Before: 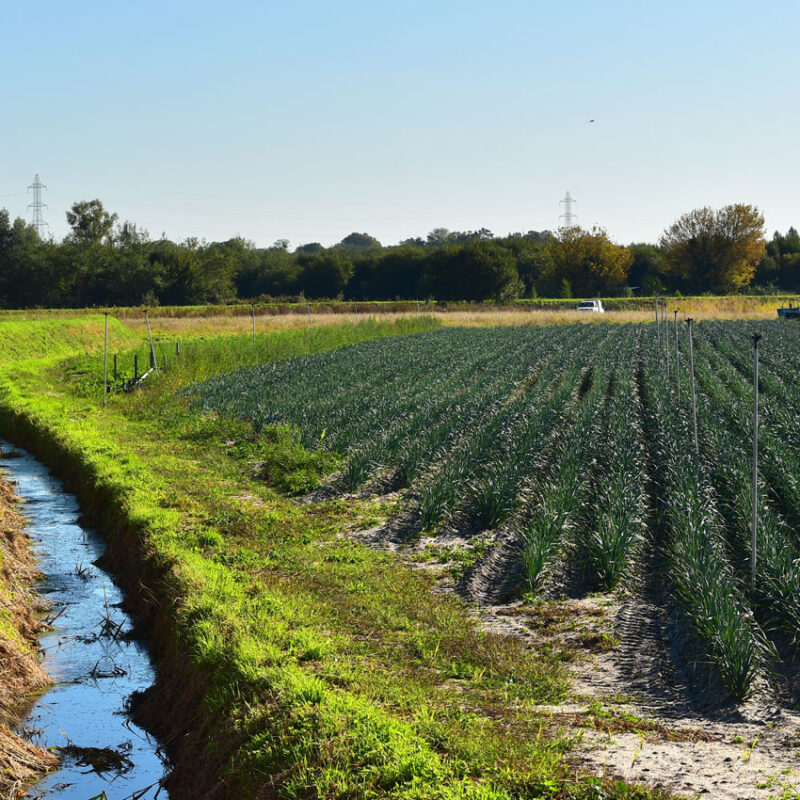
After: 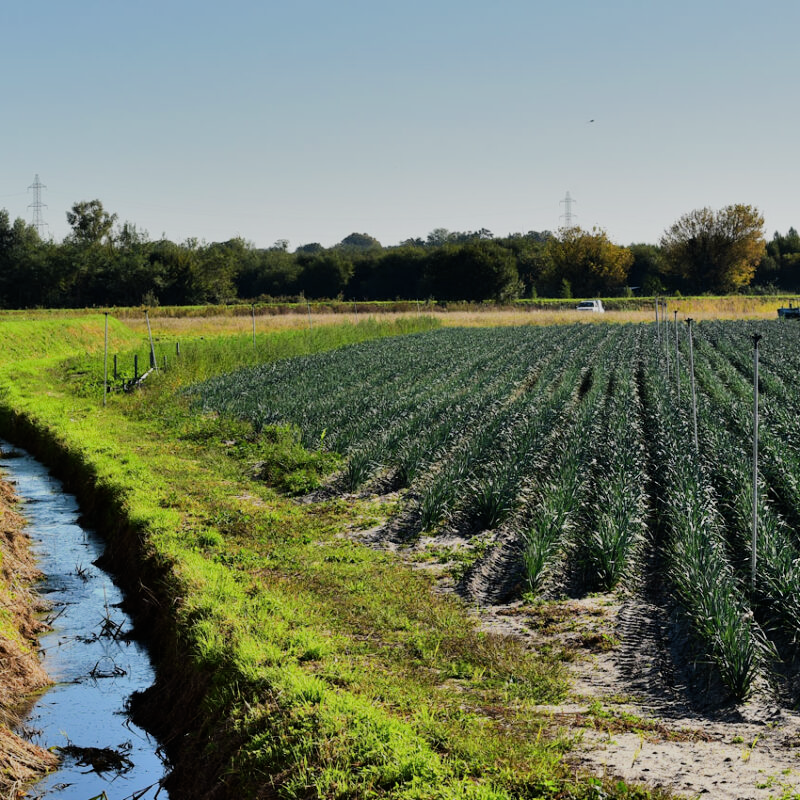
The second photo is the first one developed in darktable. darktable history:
shadows and highlights: white point adjustment 0.05, highlights color adjustment 55.9%, soften with gaussian
filmic rgb: black relative exposure -7.65 EV, white relative exposure 4.56 EV, hardness 3.61, contrast 1.05
